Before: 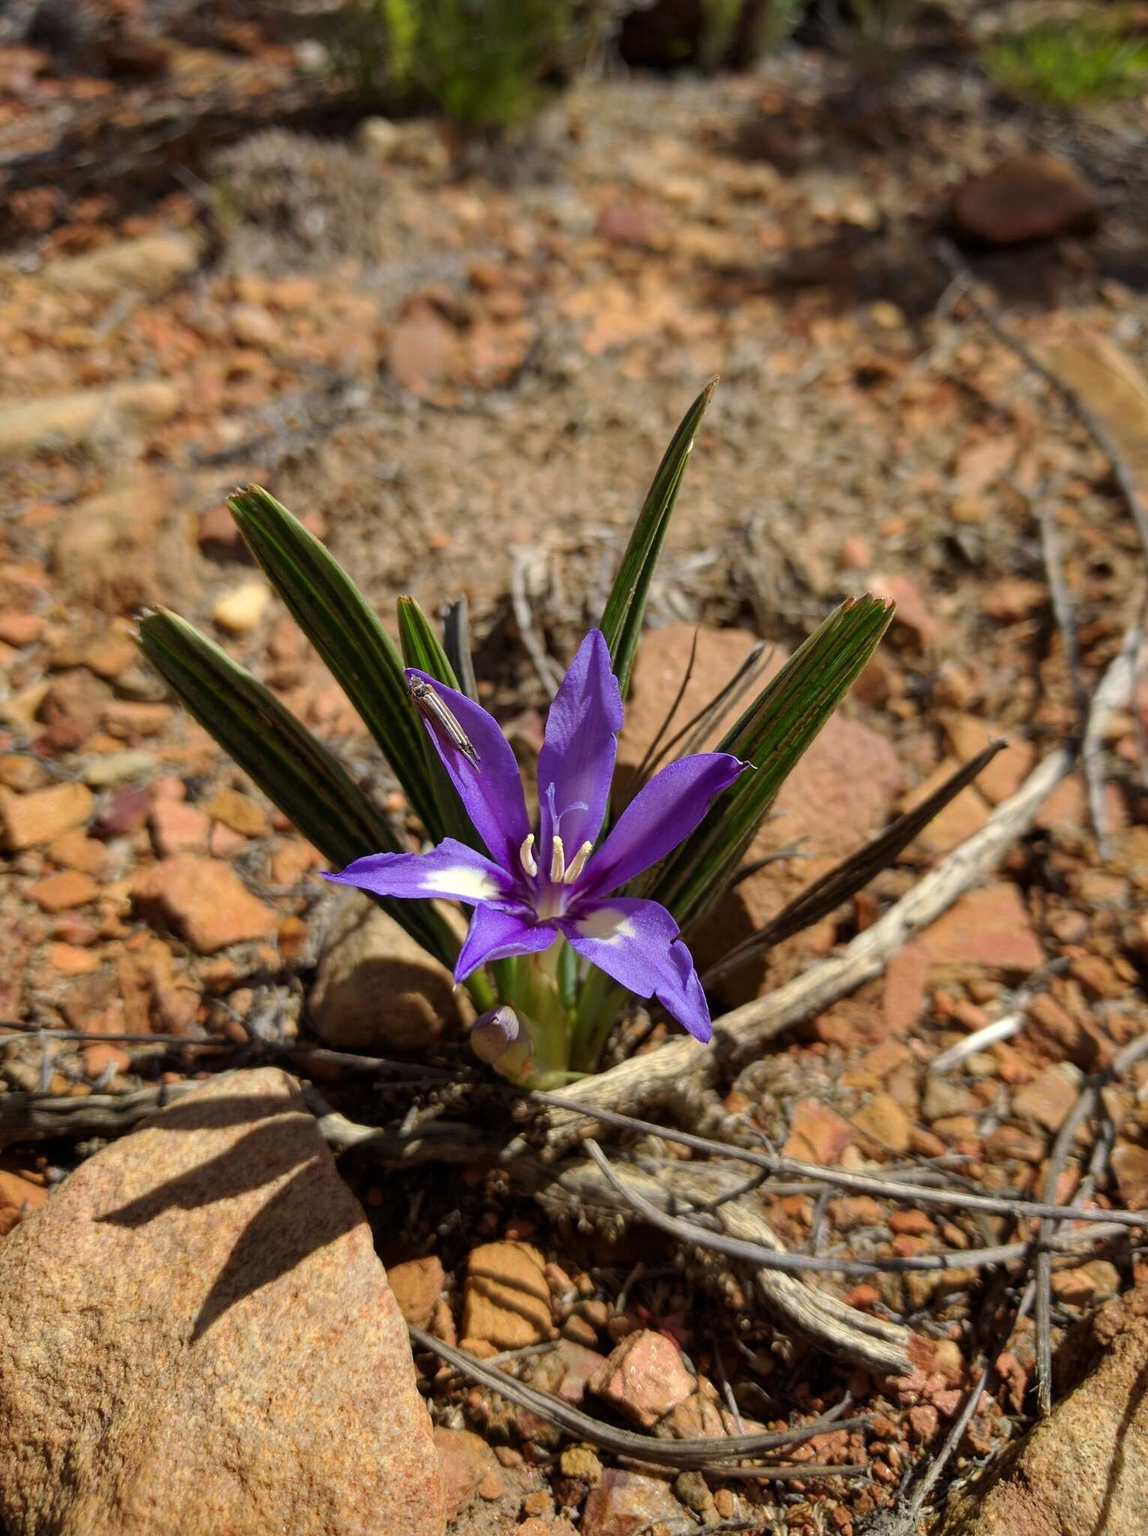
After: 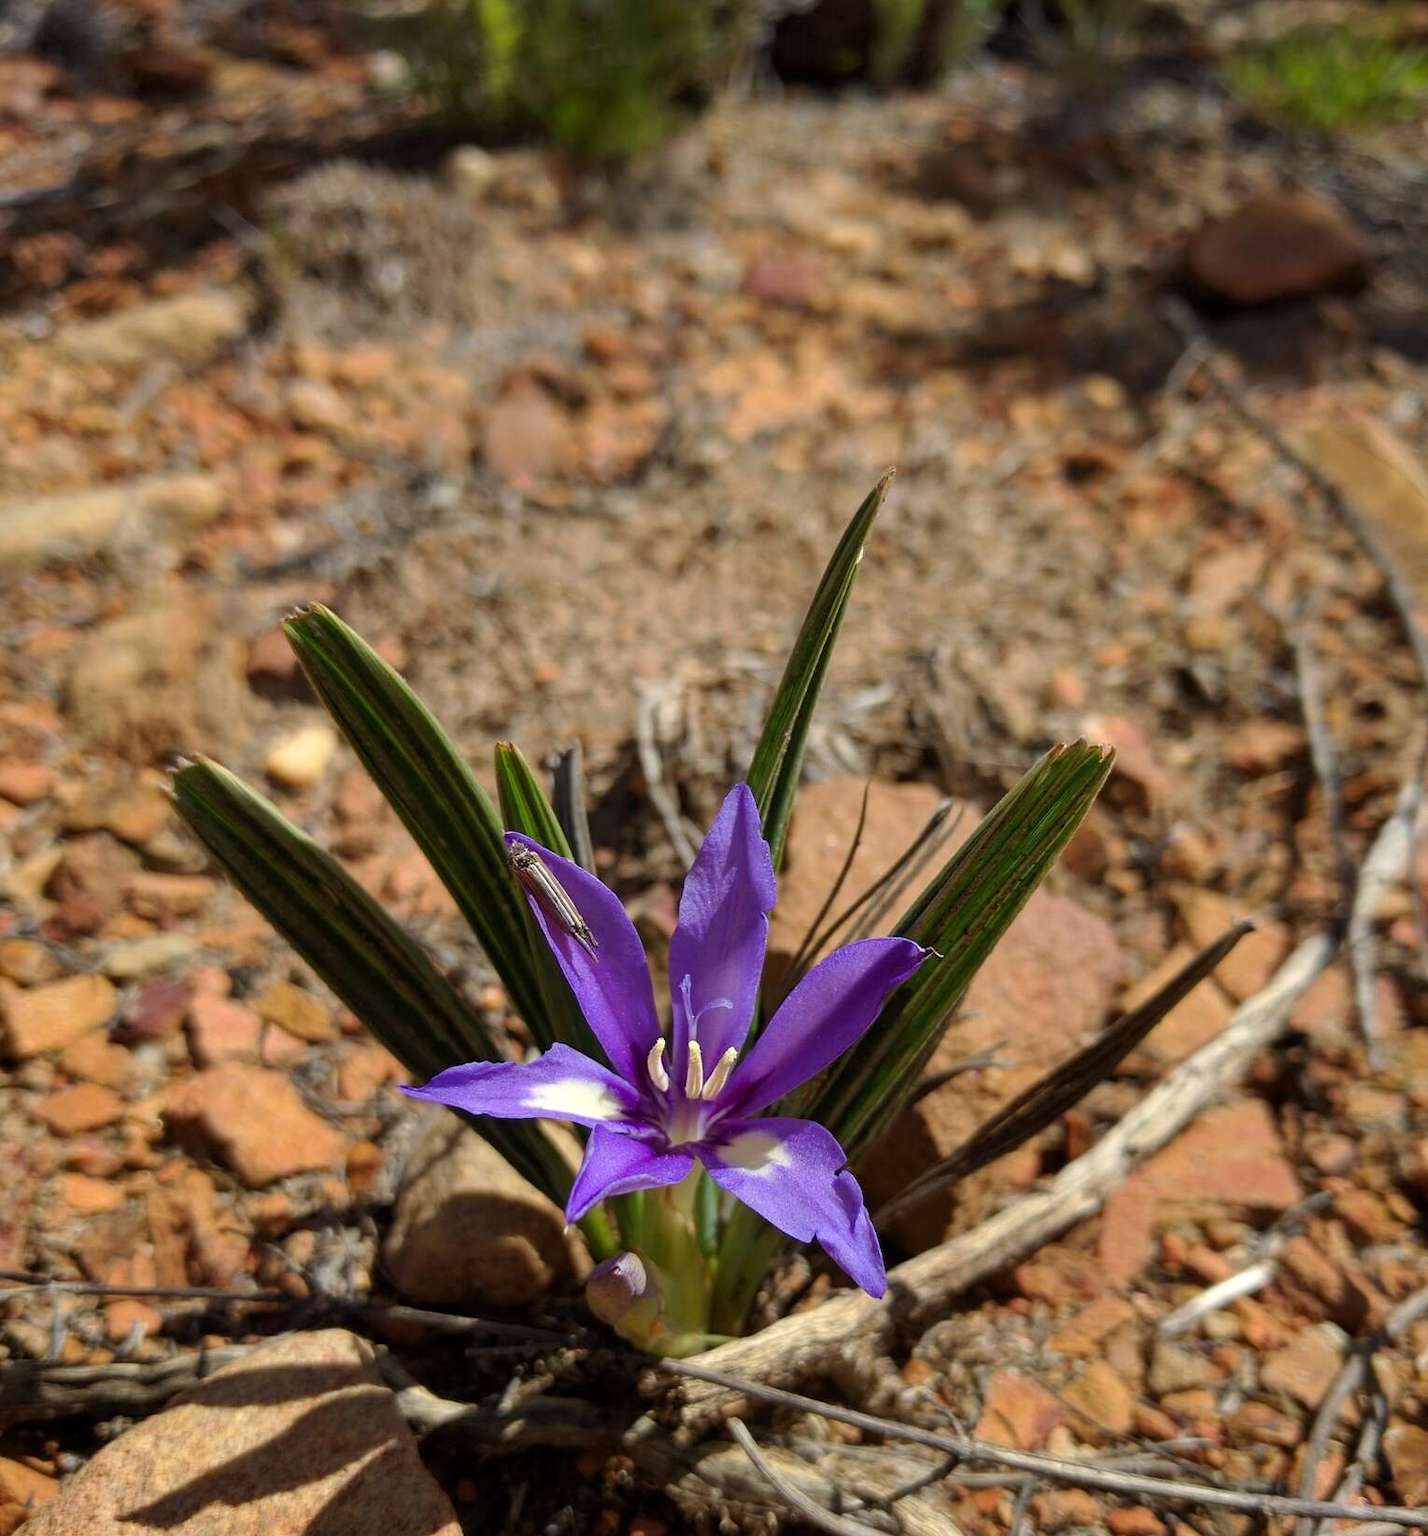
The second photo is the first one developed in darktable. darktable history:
crop: bottom 19.663%
